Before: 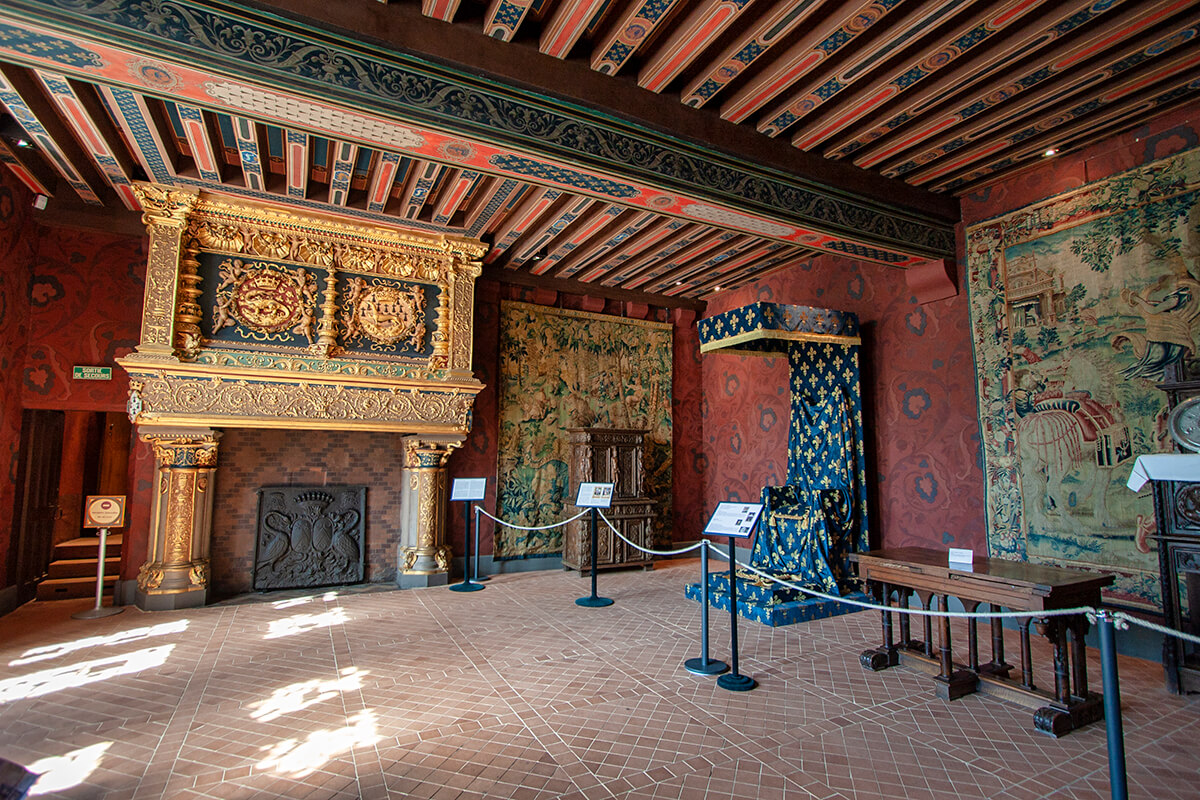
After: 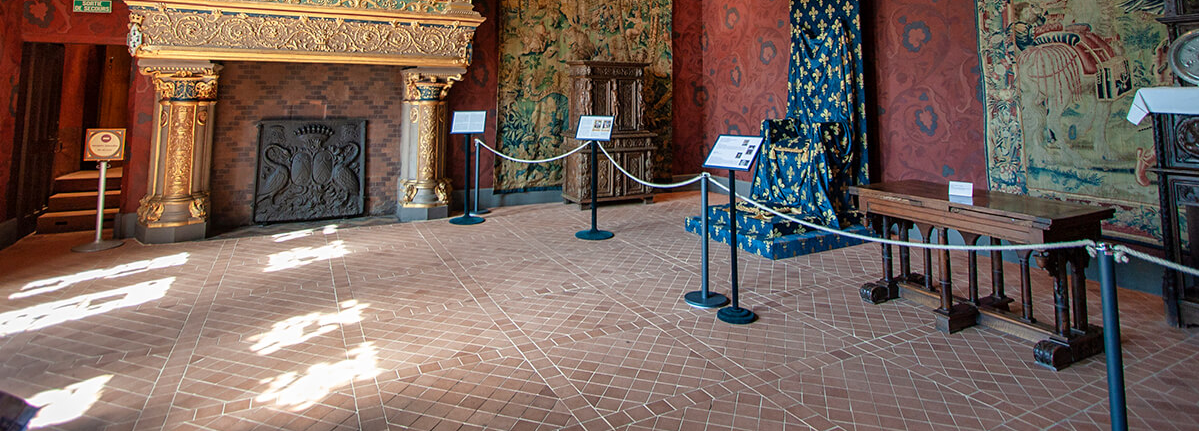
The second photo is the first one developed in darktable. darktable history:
crop and rotate: top 46.05%, right 0.078%
